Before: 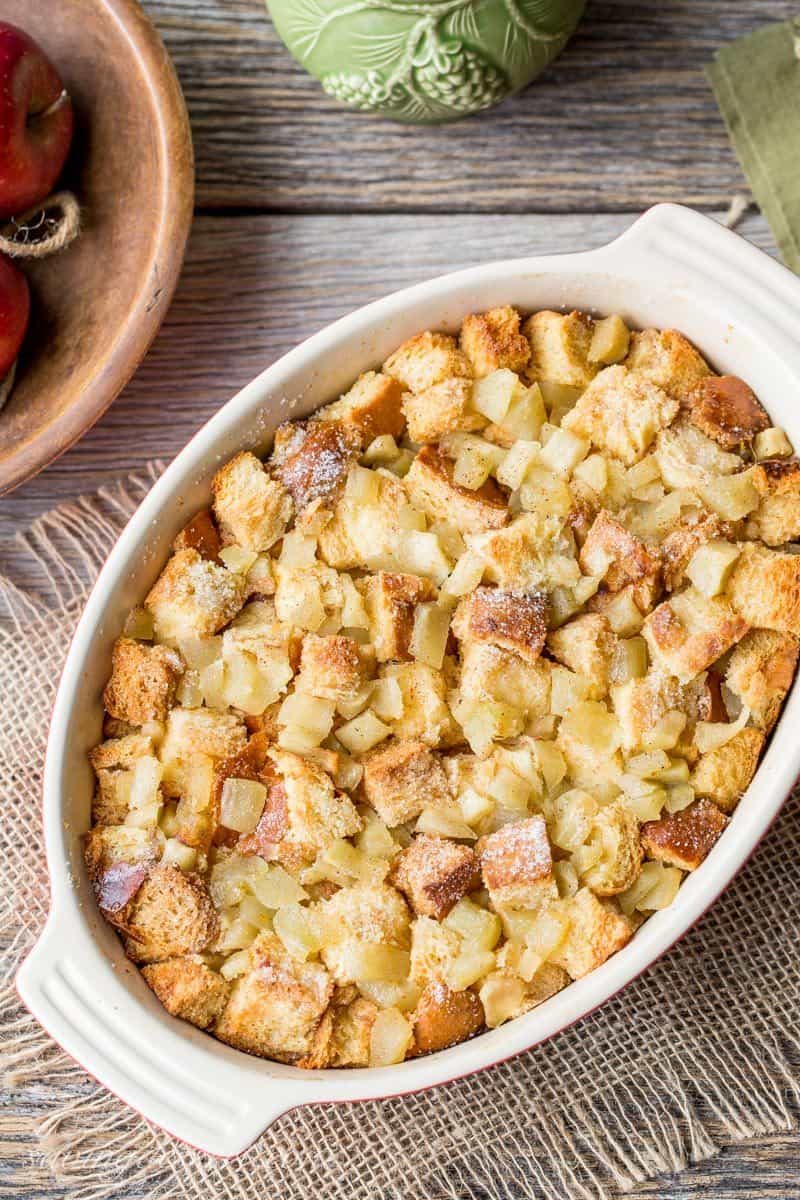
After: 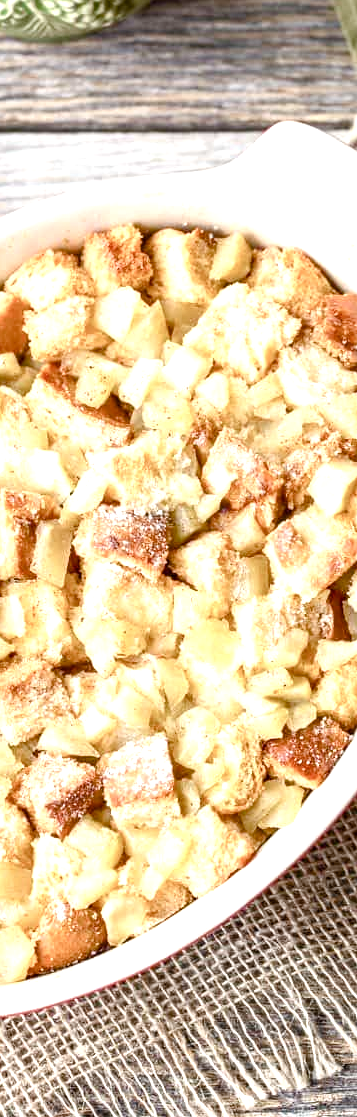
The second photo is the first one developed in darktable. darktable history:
color balance rgb: shadows lift › luminance -20.258%, perceptual saturation grading › global saturation 20%, perceptual saturation grading › highlights -49.985%, perceptual saturation grading › shadows 24.081%
crop: left 47.328%, top 6.857%, right 7.946%
exposure: black level correction 0, exposure 0.866 EV, compensate exposure bias true, compensate highlight preservation false
